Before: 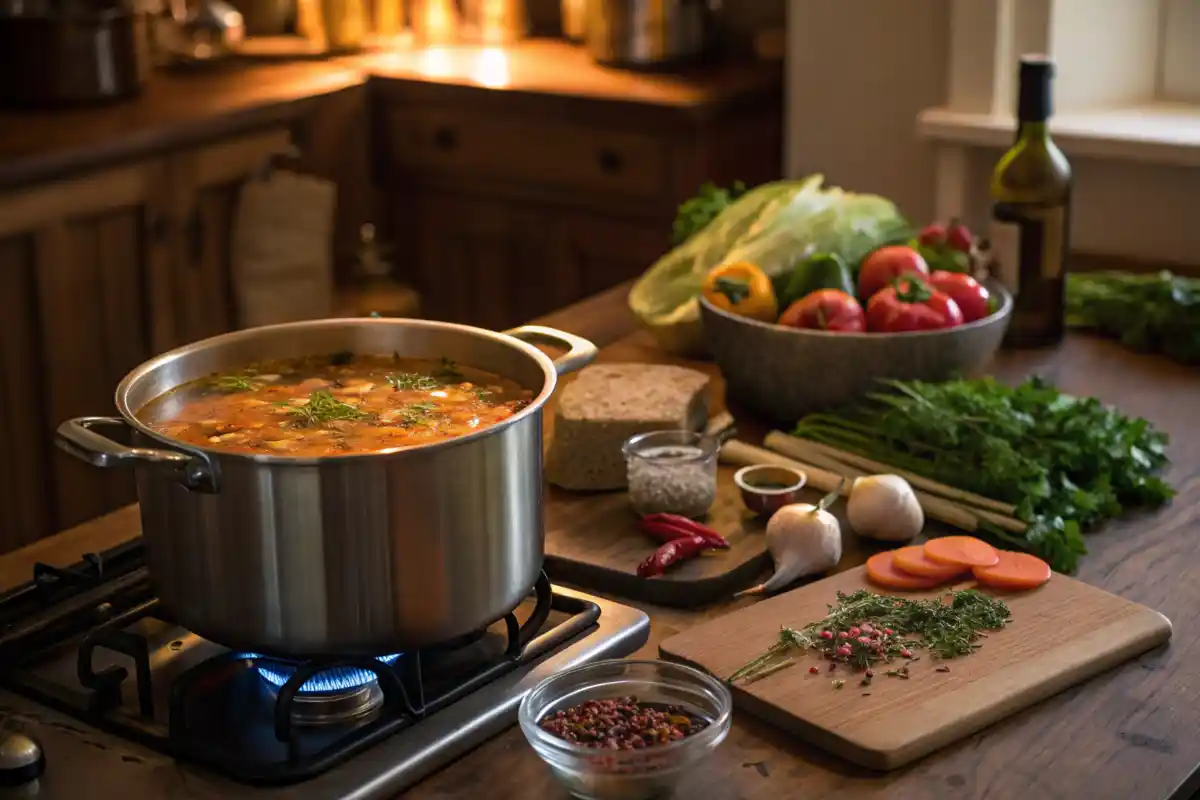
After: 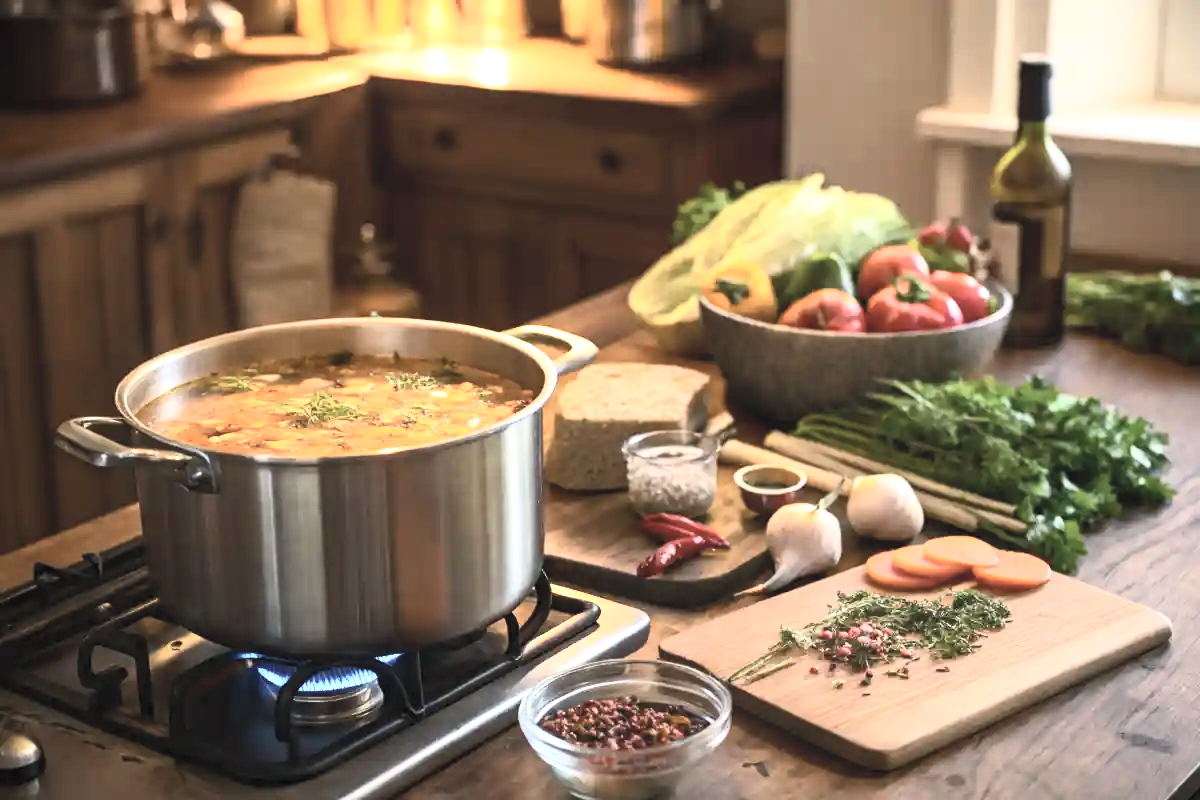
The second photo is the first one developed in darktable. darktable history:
exposure: black level correction 0, exposure 0.704 EV, compensate highlight preservation false
contrast brightness saturation: contrast 0.416, brightness 0.556, saturation -0.185
